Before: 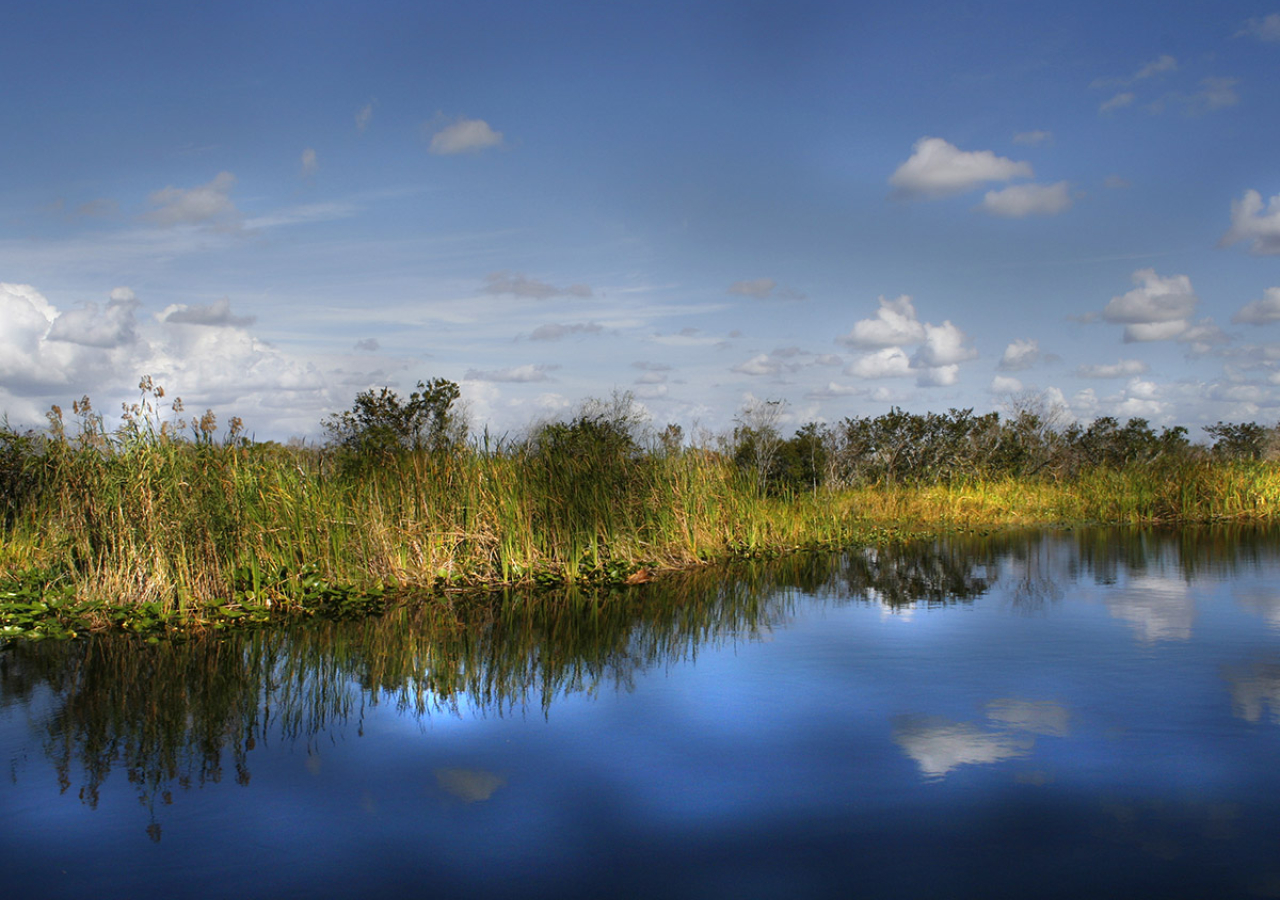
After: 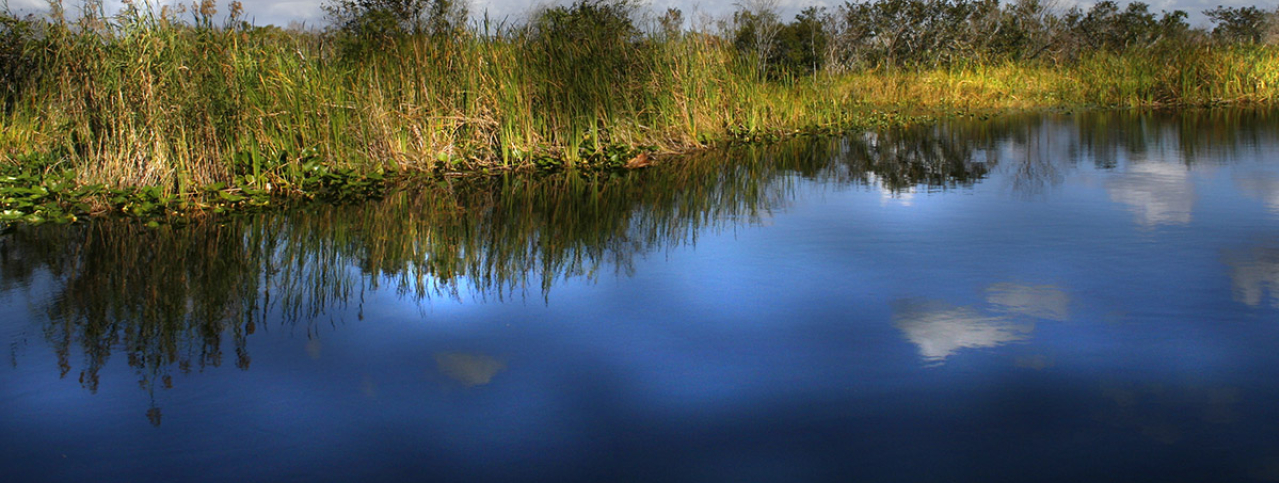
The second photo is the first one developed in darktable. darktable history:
crop and rotate: top 46.237%
exposure: compensate highlight preservation false
